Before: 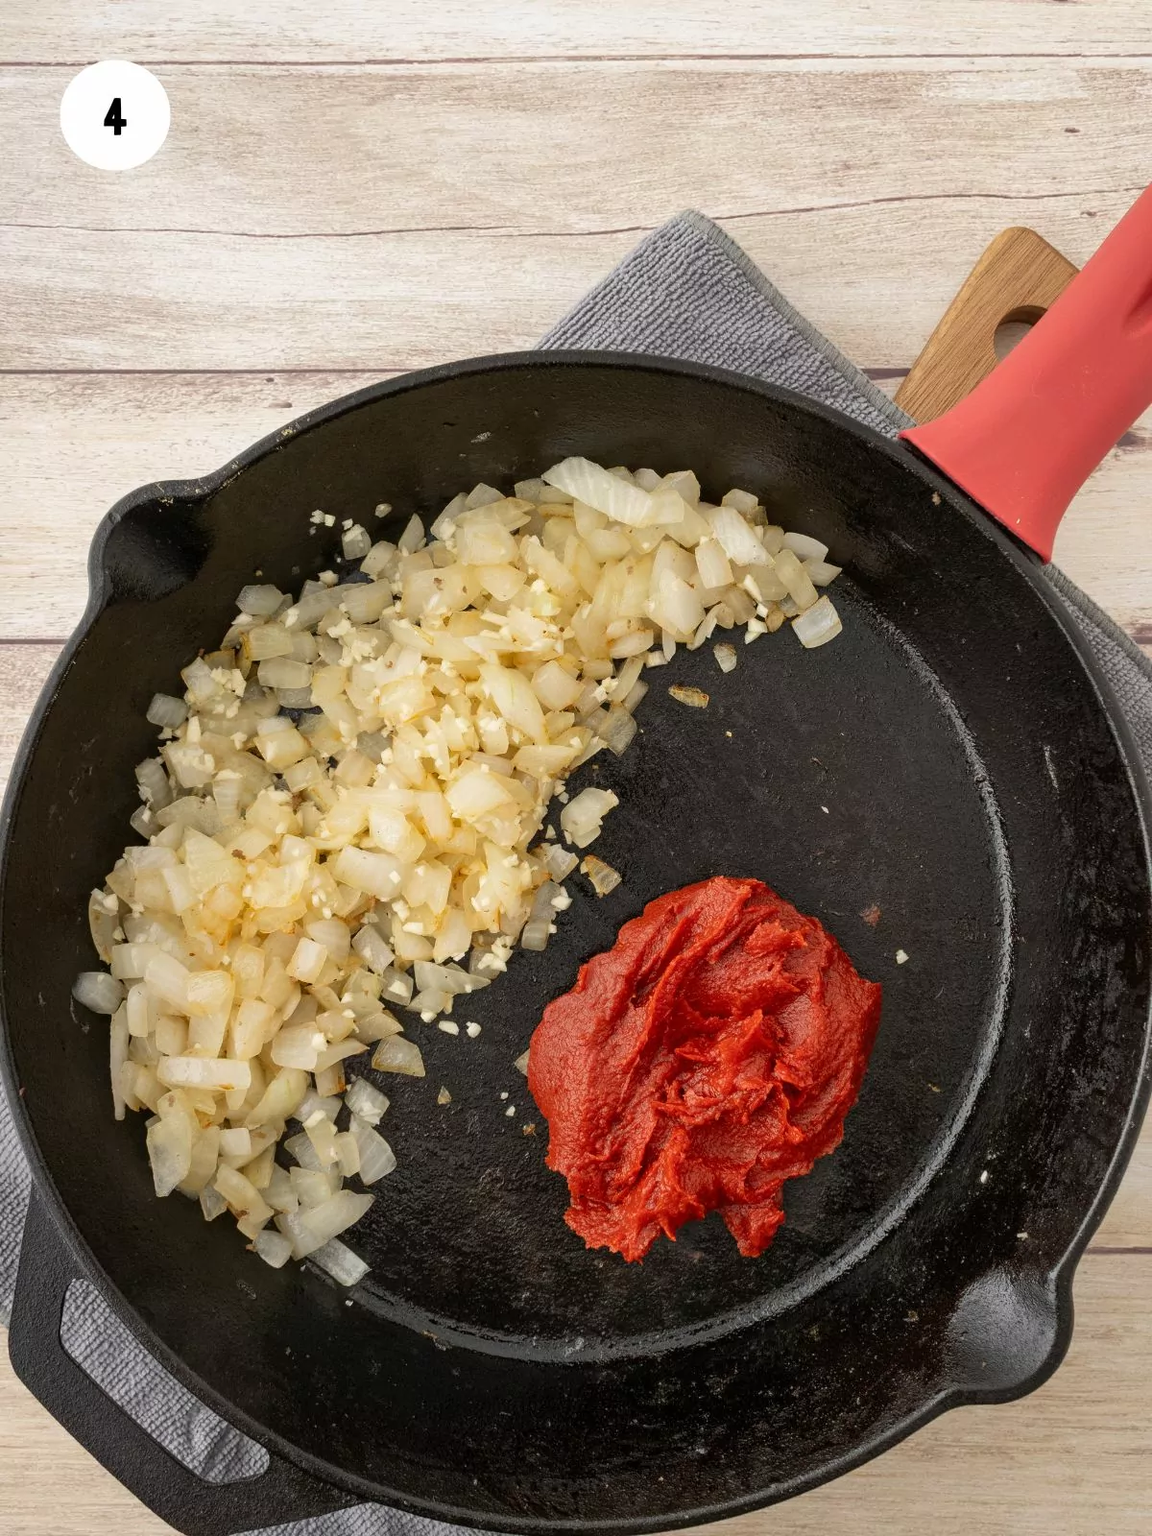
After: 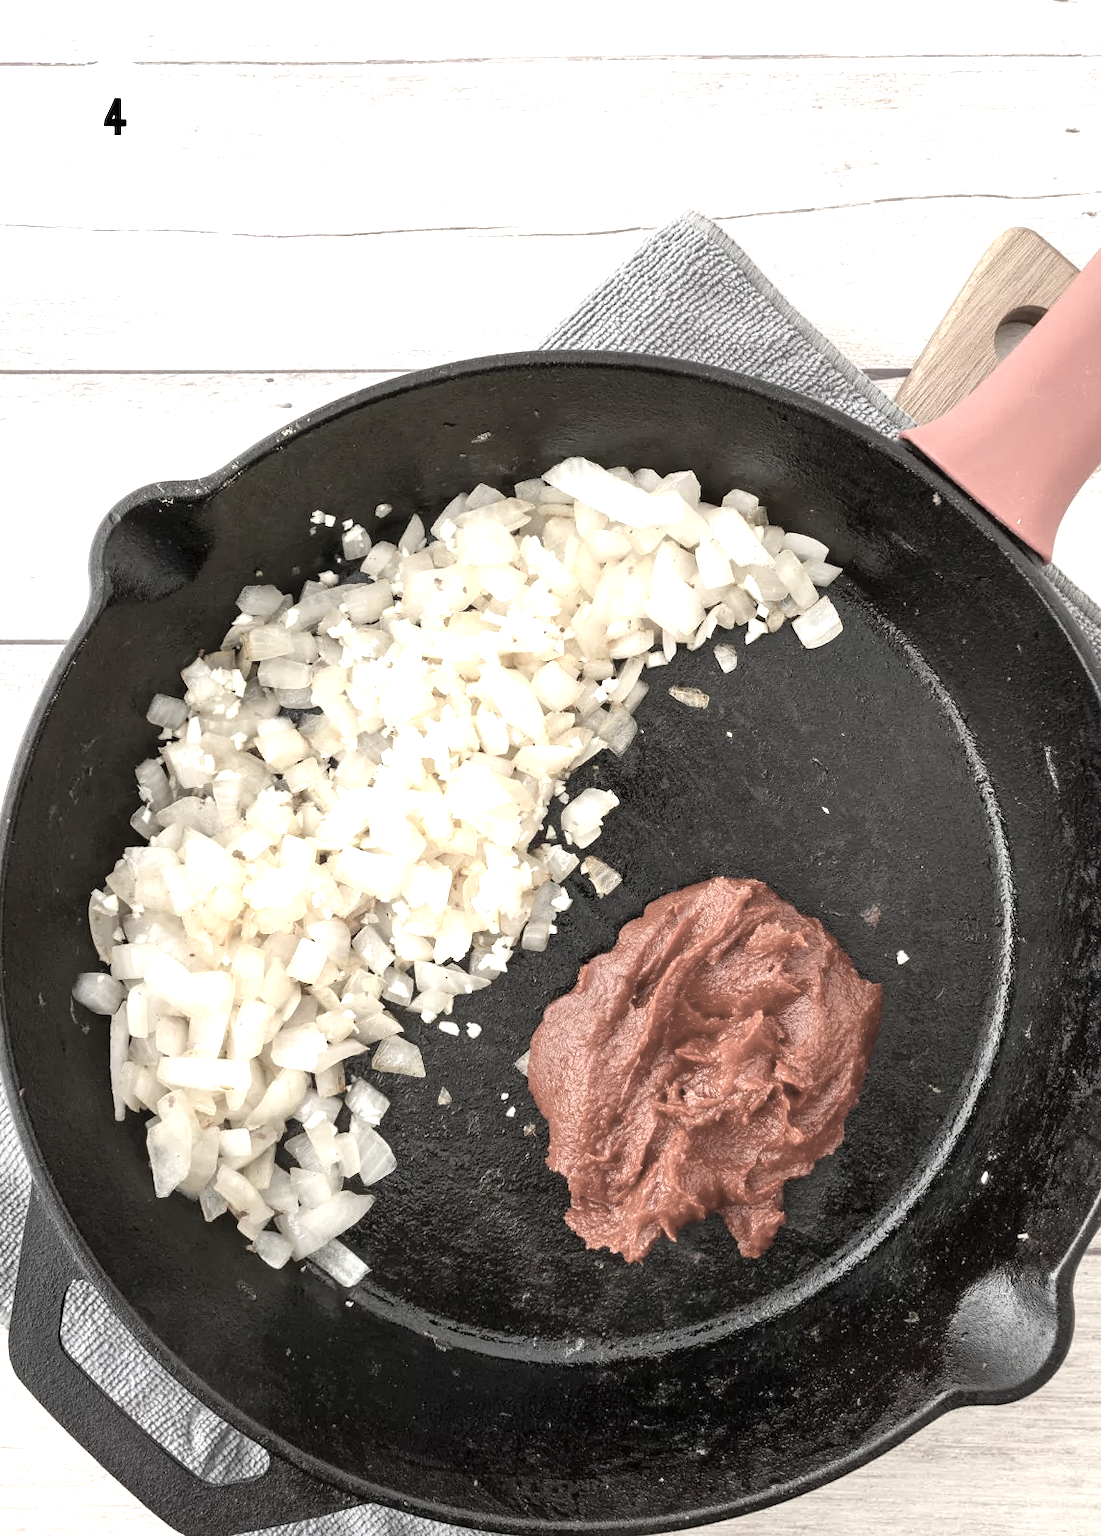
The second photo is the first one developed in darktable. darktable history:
color correction: highlights b* 0.059, saturation 0.326
crop: right 4.408%, bottom 0.049%
exposure: black level correction 0, exposure 1.107 EV, compensate highlight preservation false
